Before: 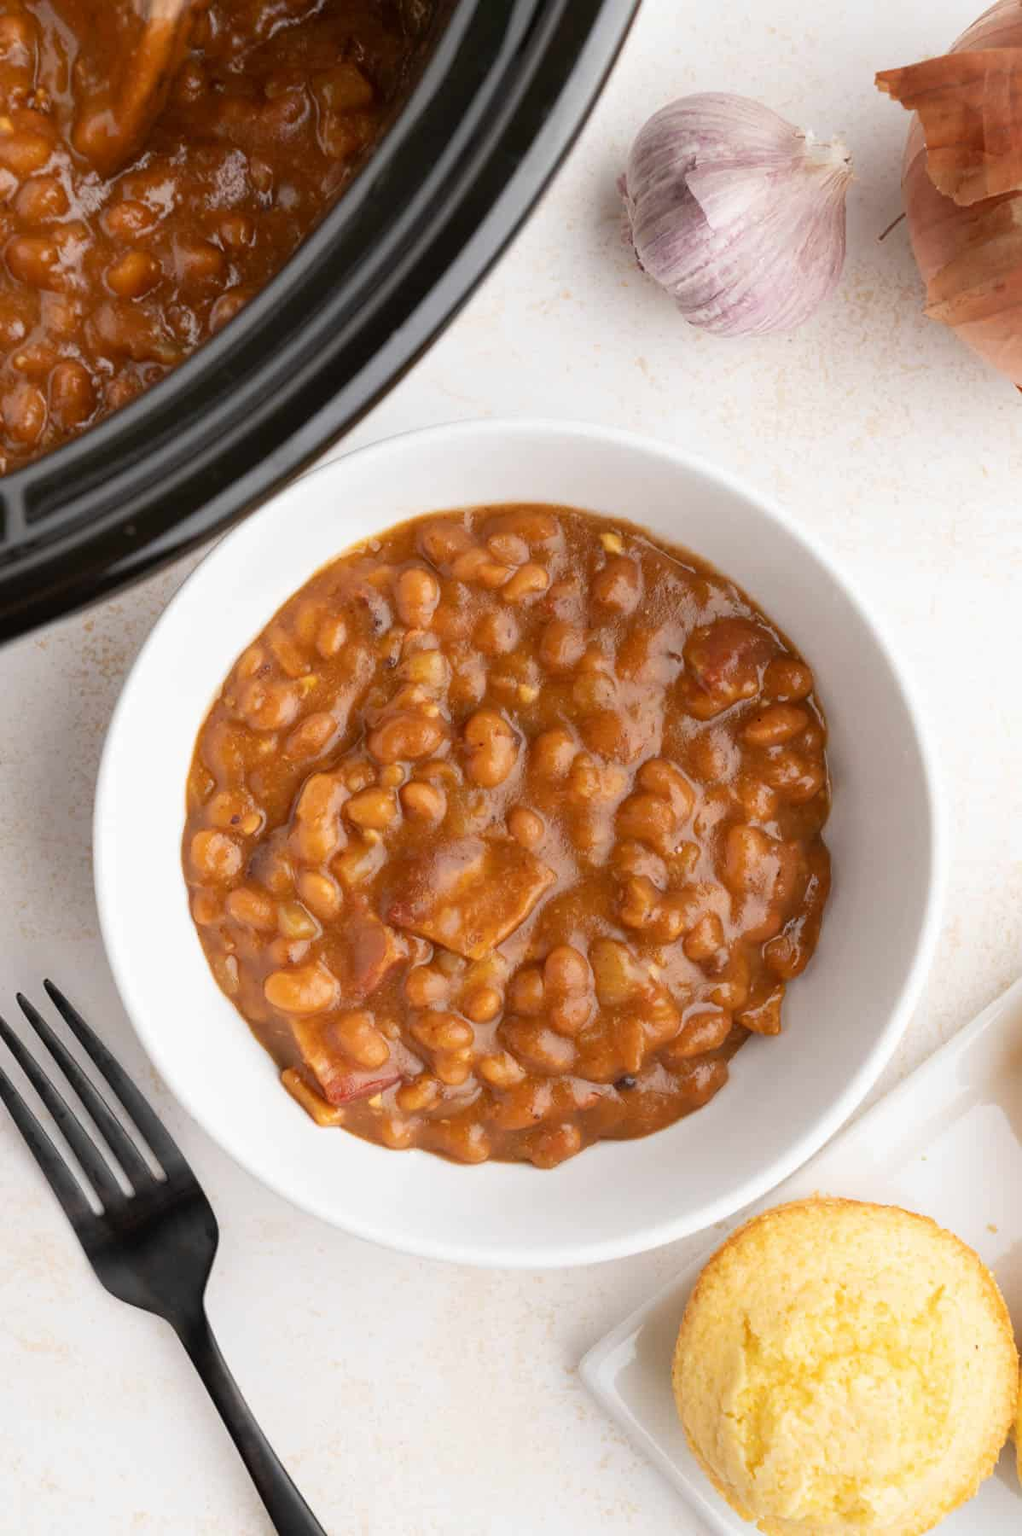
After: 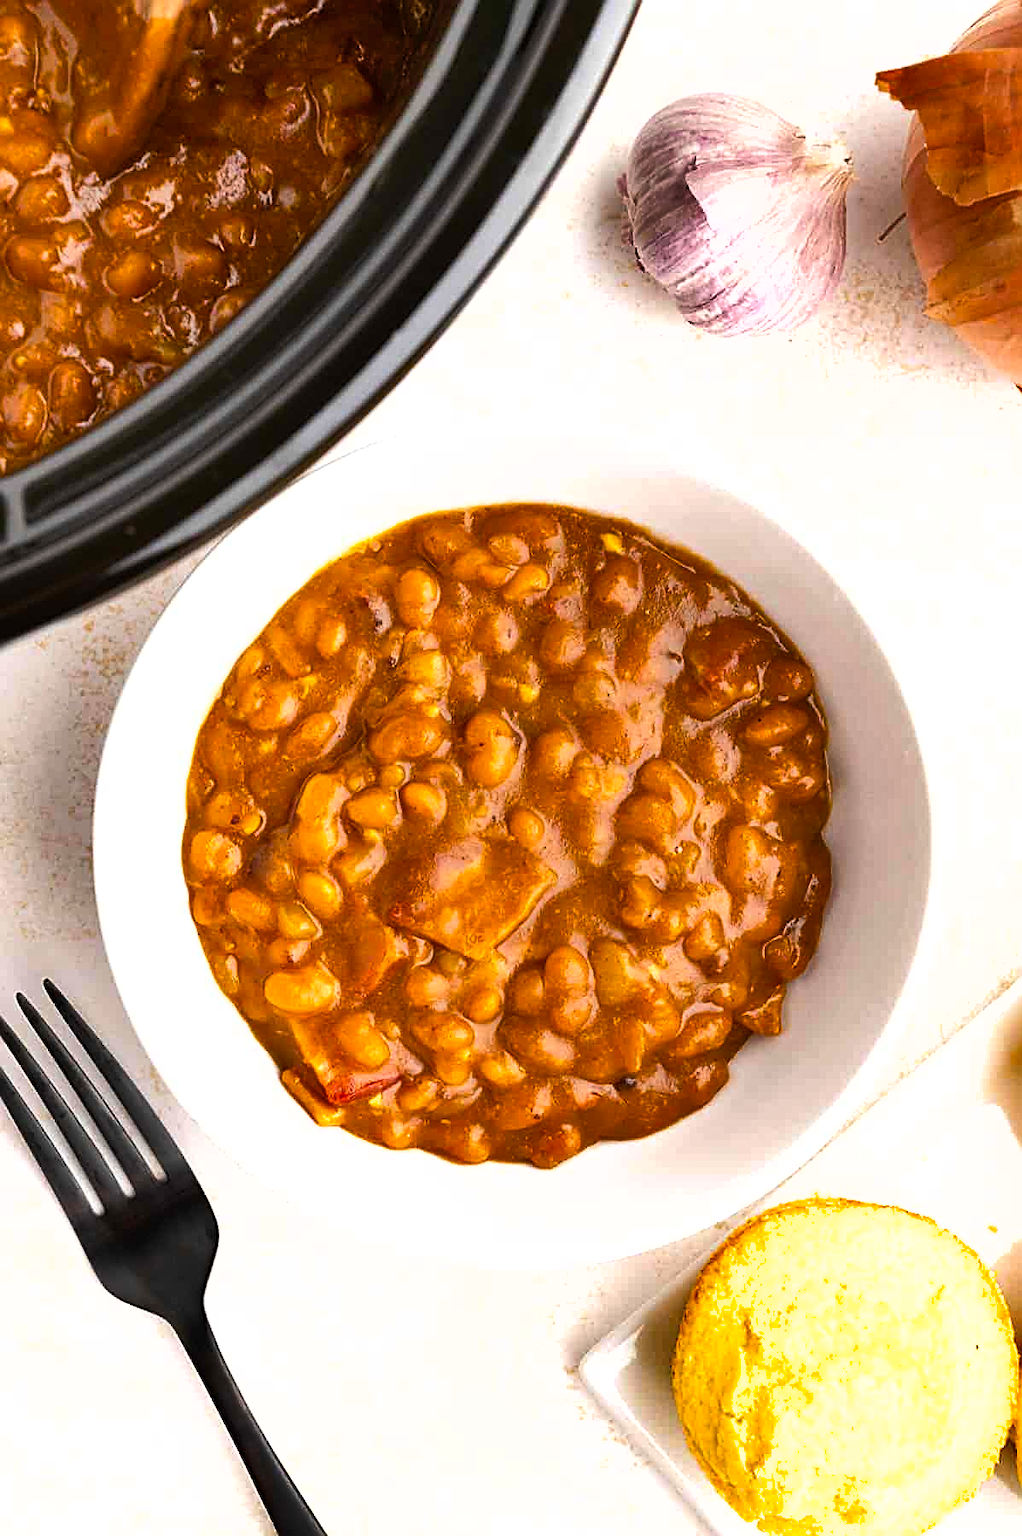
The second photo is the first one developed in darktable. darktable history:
tone equalizer: -8 EV -0.428 EV, -7 EV -0.428 EV, -6 EV -0.323 EV, -5 EV -0.186 EV, -3 EV 0.219 EV, -2 EV 0.332 EV, -1 EV 0.368 EV, +0 EV 0.416 EV, edges refinement/feathering 500, mask exposure compensation -1.57 EV, preserve details no
sharpen: amount 0.746
color balance rgb: perceptual saturation grading › global saturation 29.646%, perceptual brilliance grading › highlights 9.434%, perceptual brilliance grading › mid-tones 5.407%, global vibrance 30.269%
shadows and highlights: soften with gaussian
